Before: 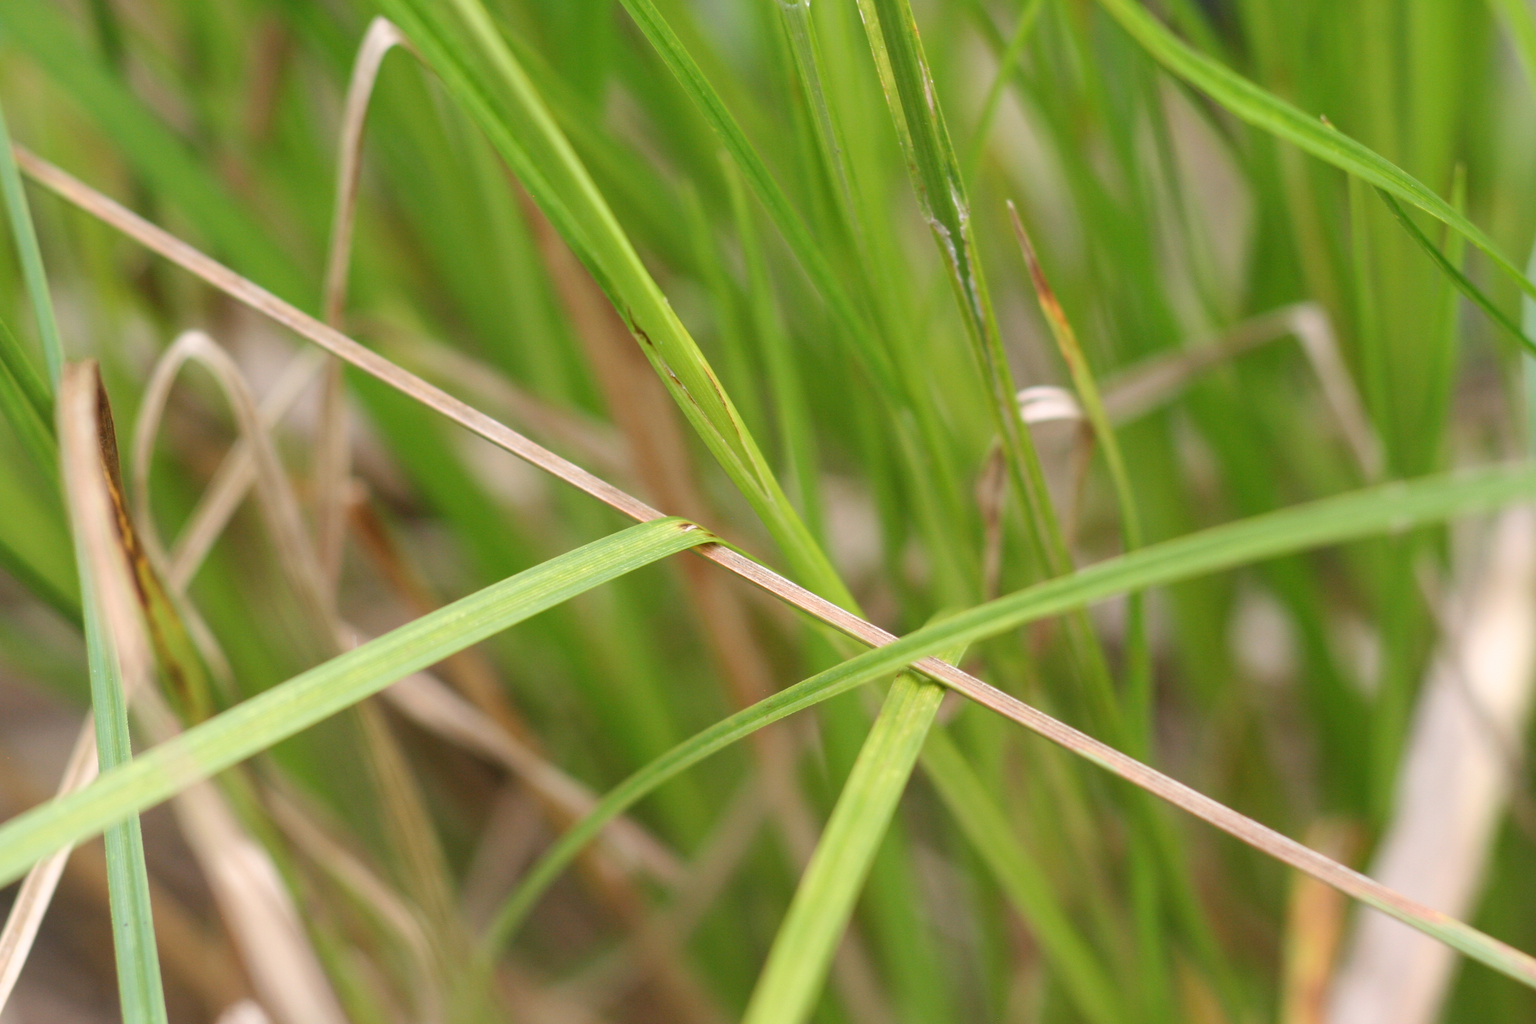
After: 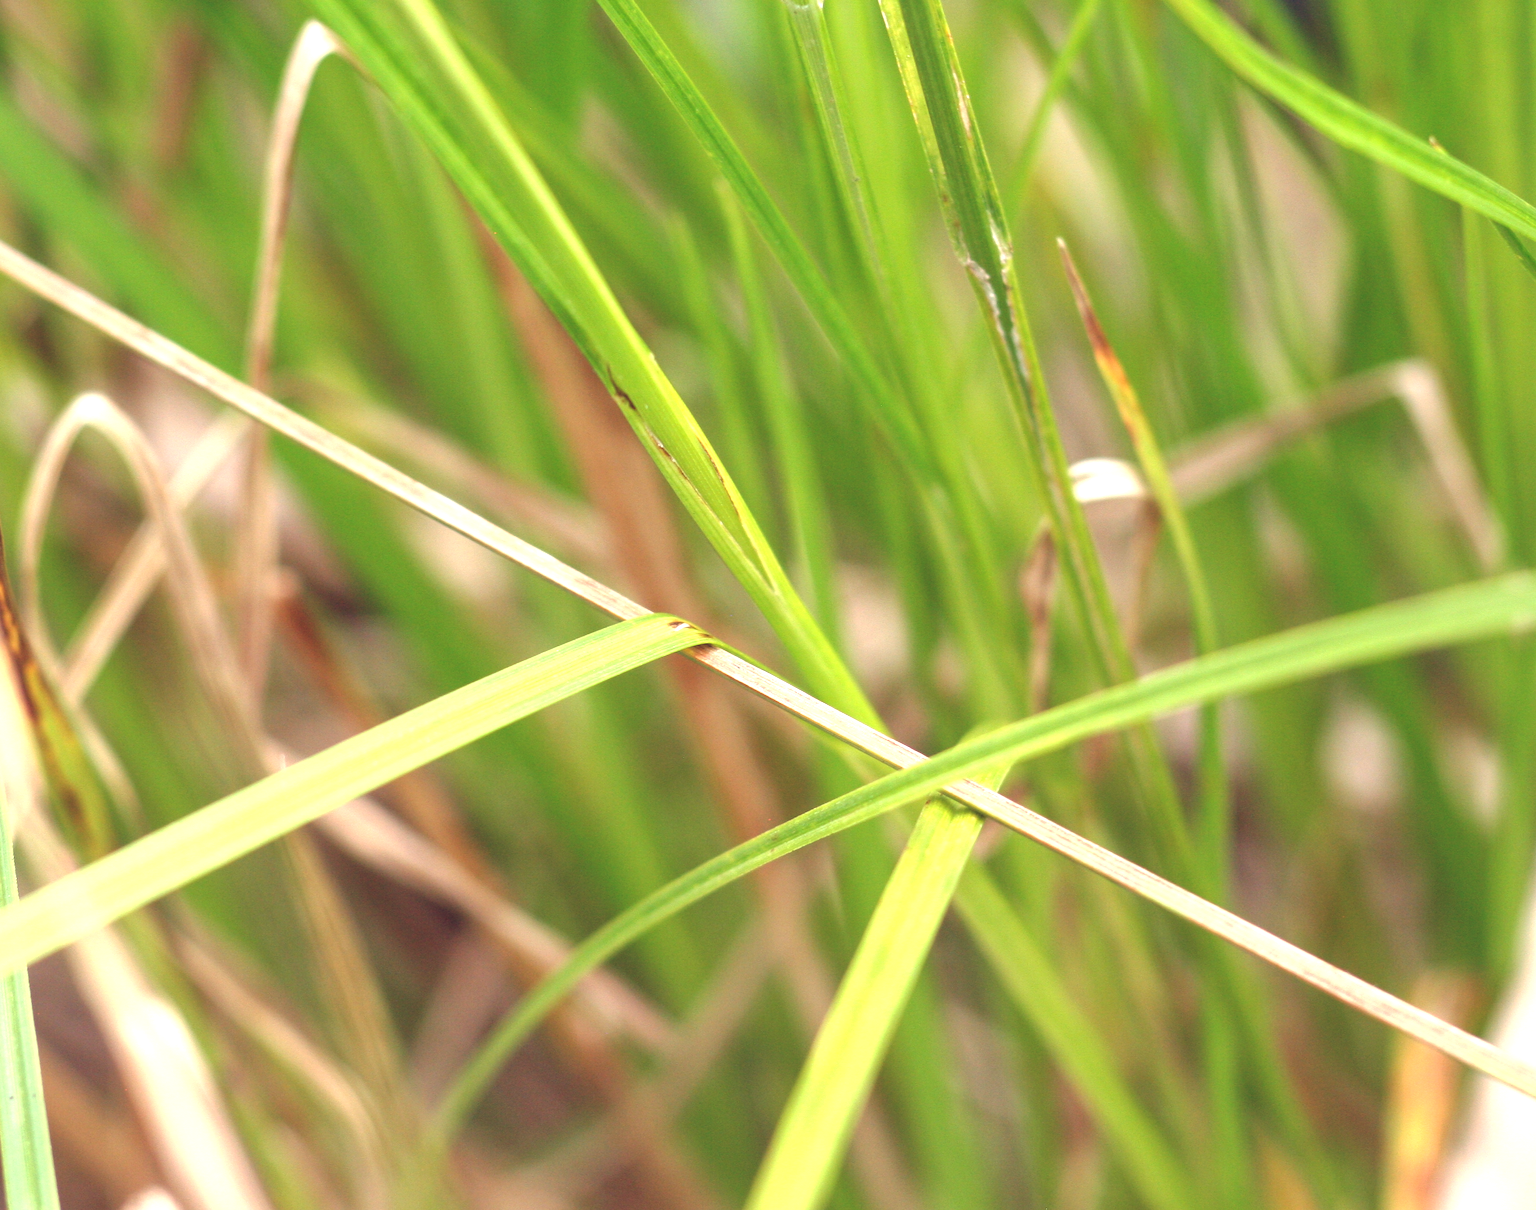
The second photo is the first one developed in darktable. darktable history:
exposure: black level correction -0.002, exposure 0.54 EV, compensate highlight preservation false
crop: left 7.598%, right 7.873%
local contrast: highlights 100%, shadows 100%, detail 120%, midtone range 0.2
color balance: lift [1.001, 0.997, 0.99, 1.01], gamma [1.007, 1, 0.975, 1.025], gain [1, 1.065, 1.052, 0.935], contrast 13.25%
tone equalizer: -8 EV -1.84 EV, -7 EV -1.16 EV, -6 EV -1.62 EV, smoothing diameter 25%, edges refinement/feathering 10, preserve details guided filter
